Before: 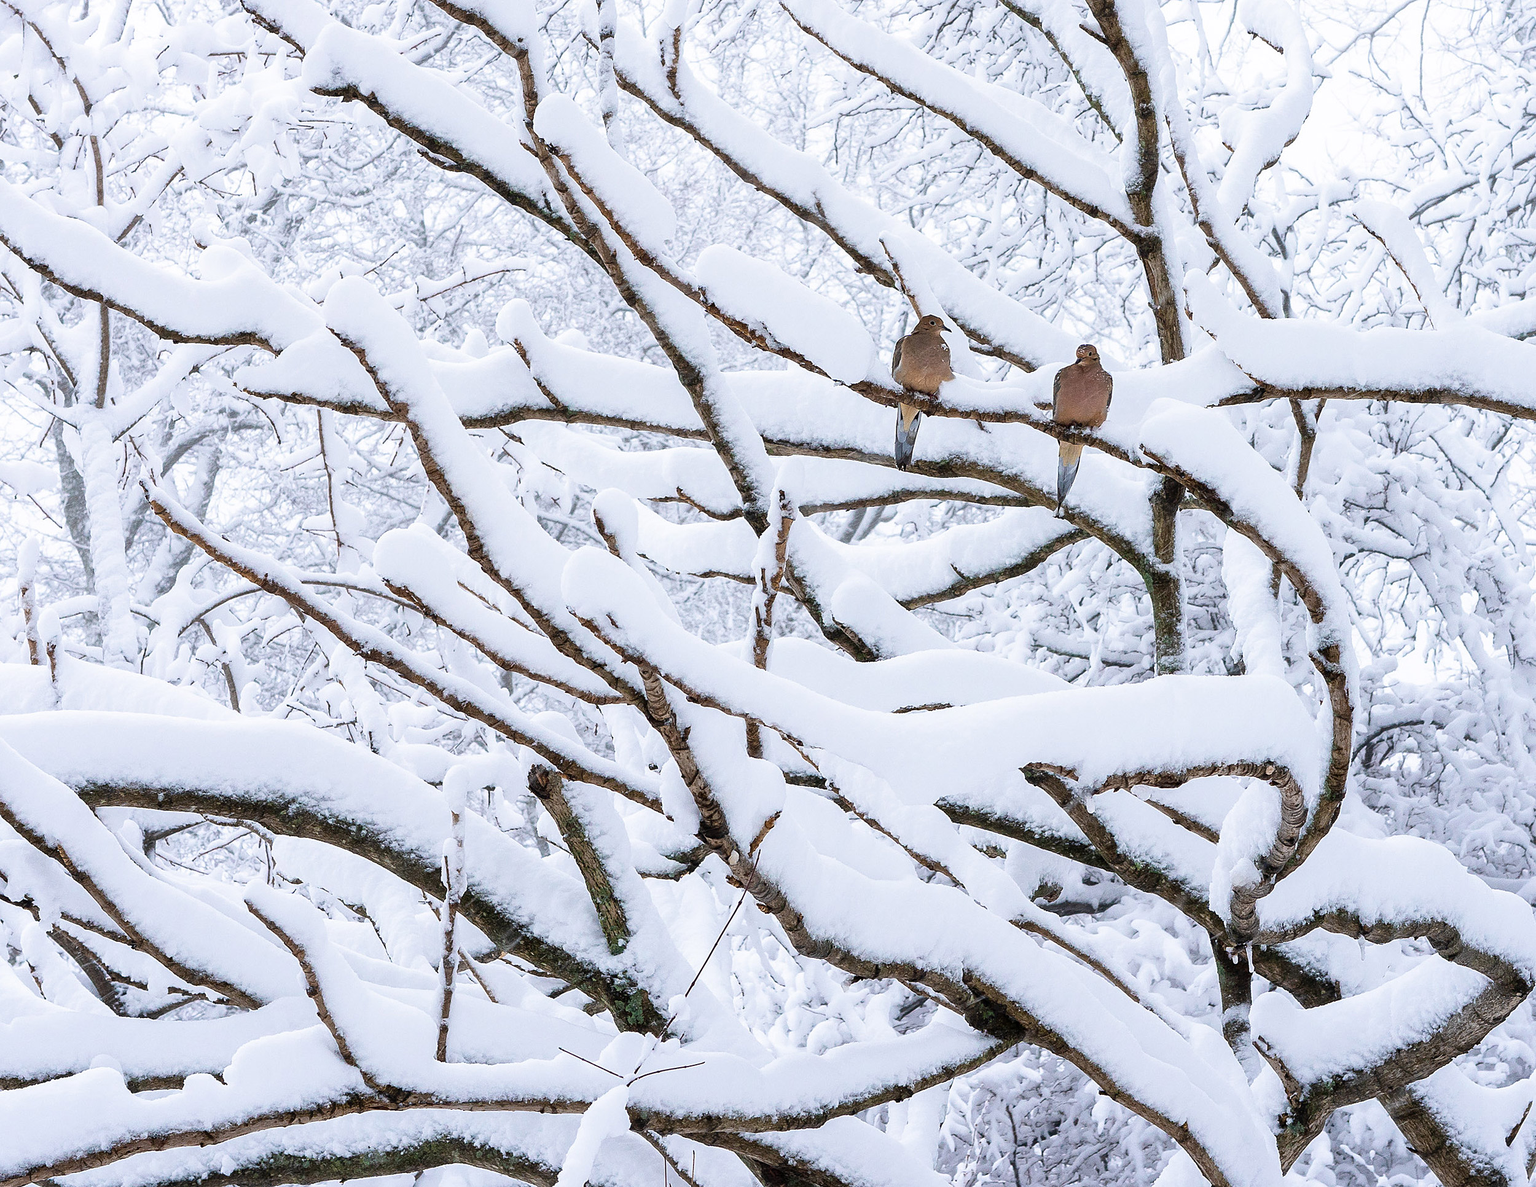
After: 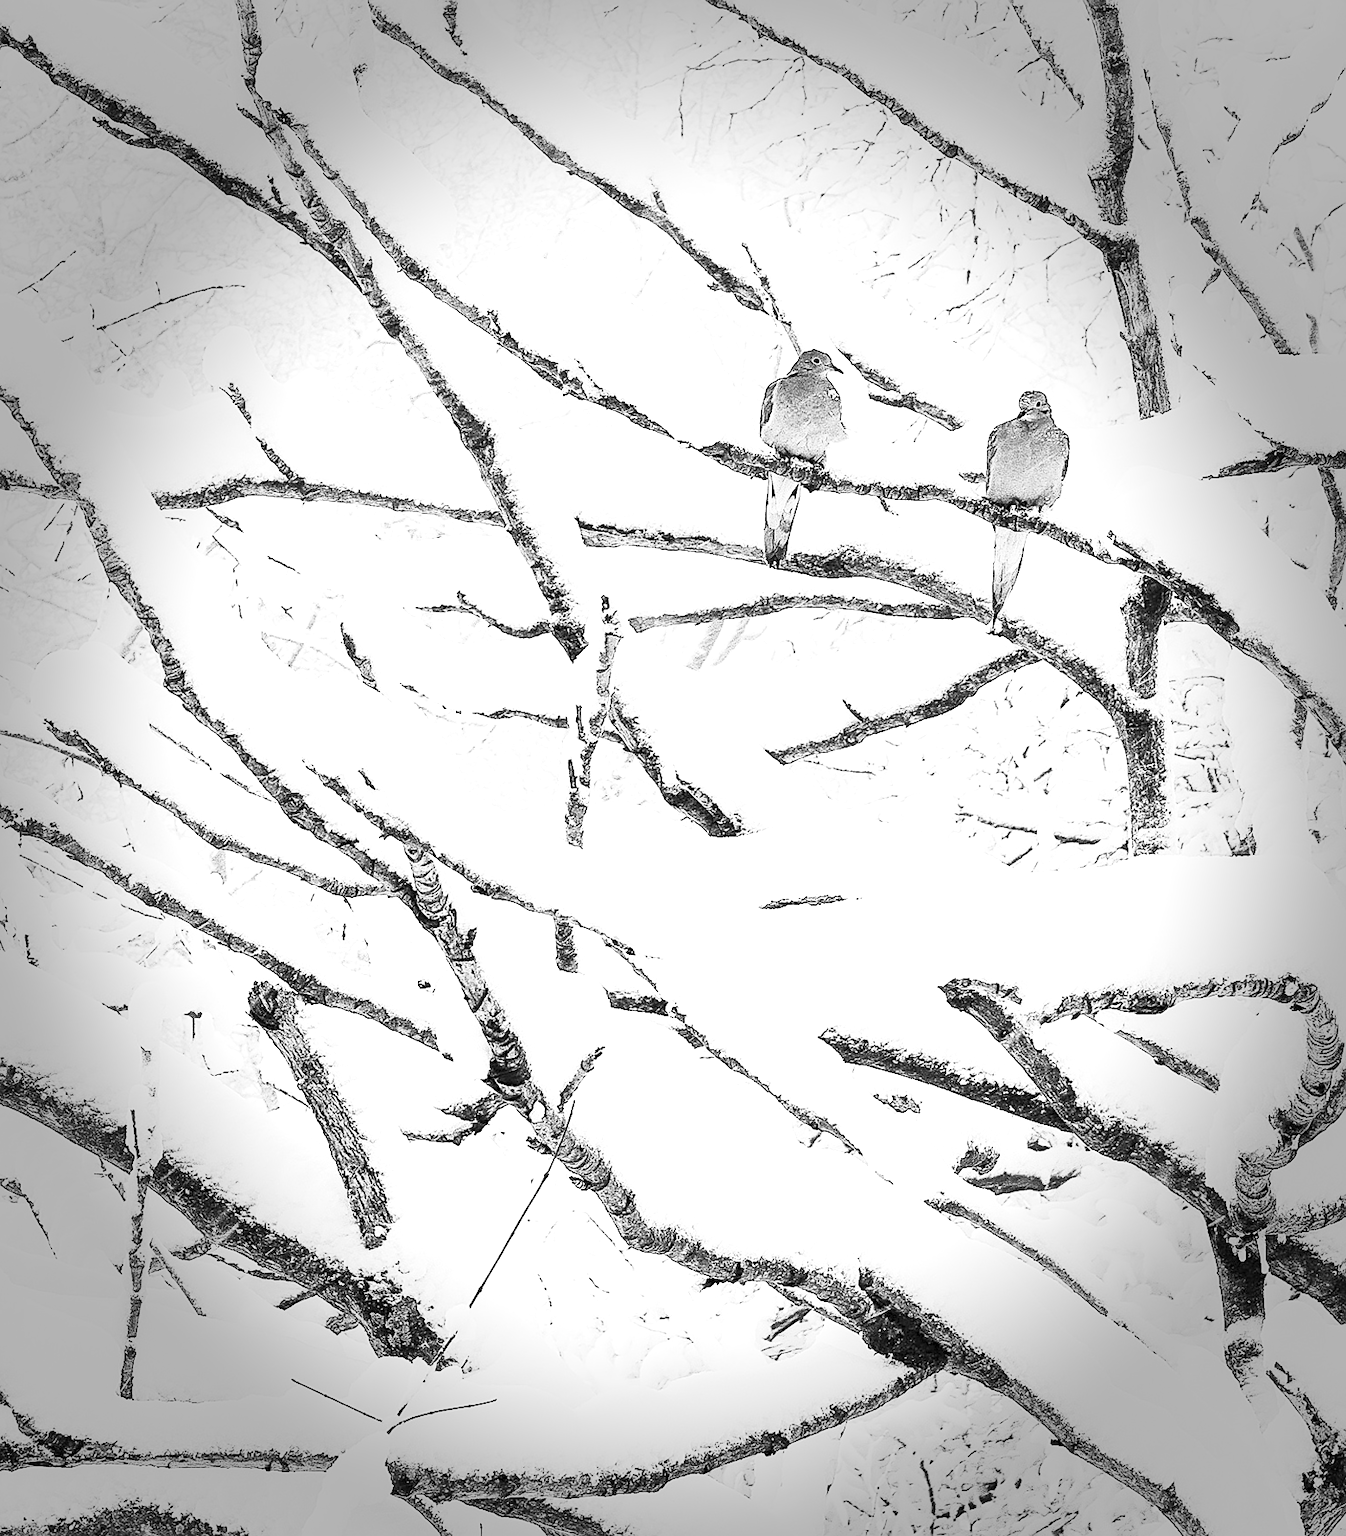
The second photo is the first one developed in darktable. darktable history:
contrast brightness saturation: contrast 0.53, brightness 0.47, saturation -1
crop and rotate: left 22.918%, top 5.629%, right 14.711%, bottom 2.247%
exposure: black level correction 0, exposure 0.9 EV, compensate highlight preservation false
vignetting: fall-off start 66.7%, fall-off radius 39.74%, brightness -0.576, saturation -0.258, automatic ratio true, width/height ratio 0.671, dithering 16-bit output
sharpen: on, module defaults
